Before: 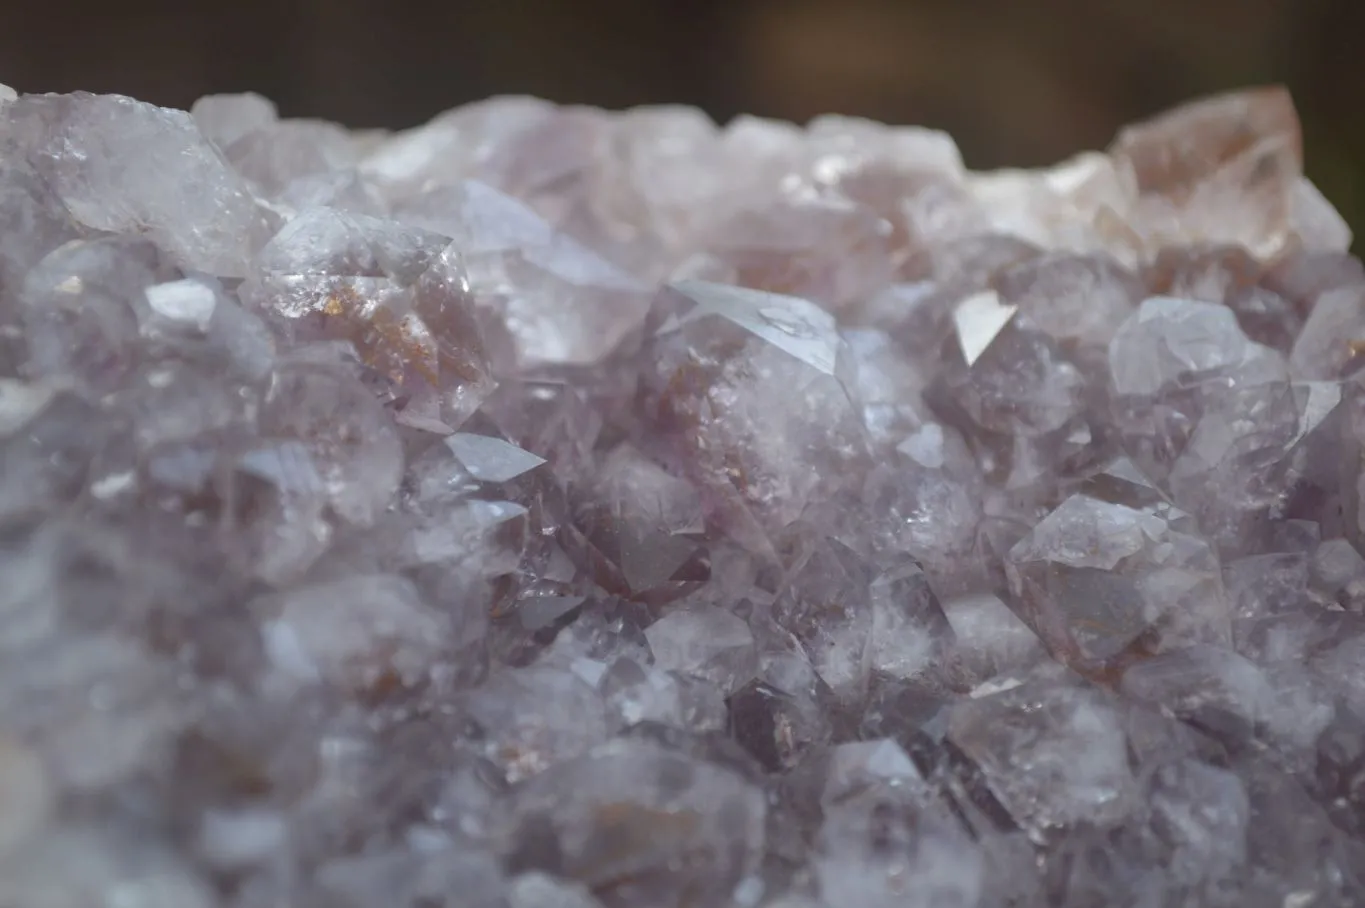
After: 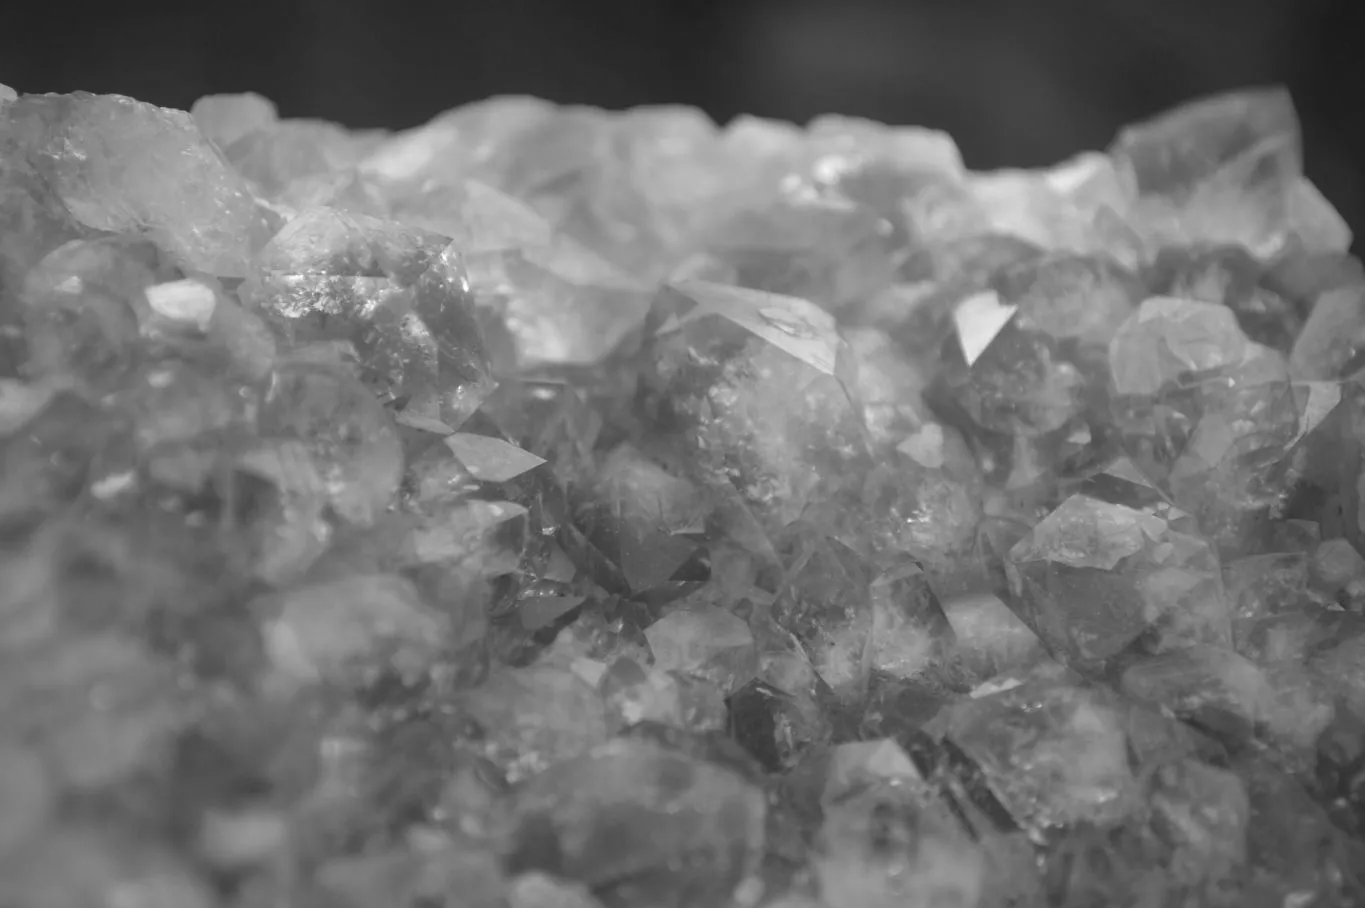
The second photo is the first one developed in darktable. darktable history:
vignetting: fall-off radius 60.92%
monochrome: on, module defaults
